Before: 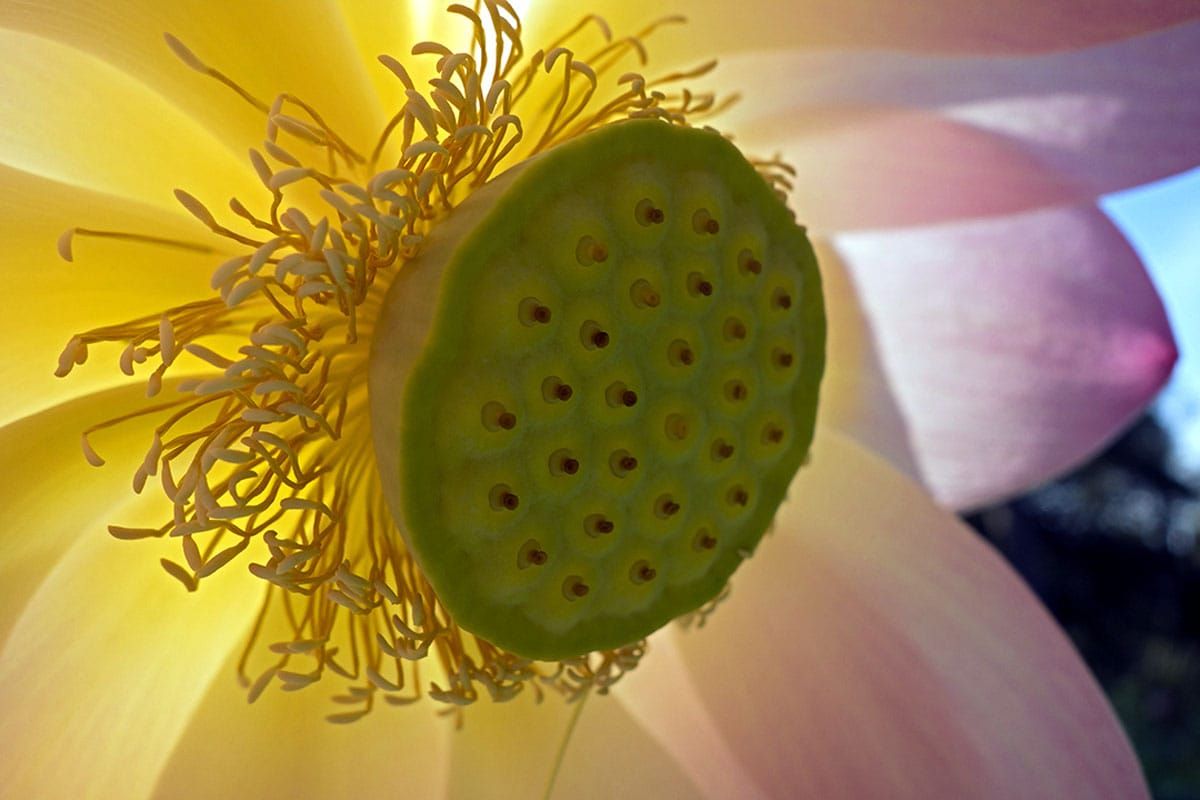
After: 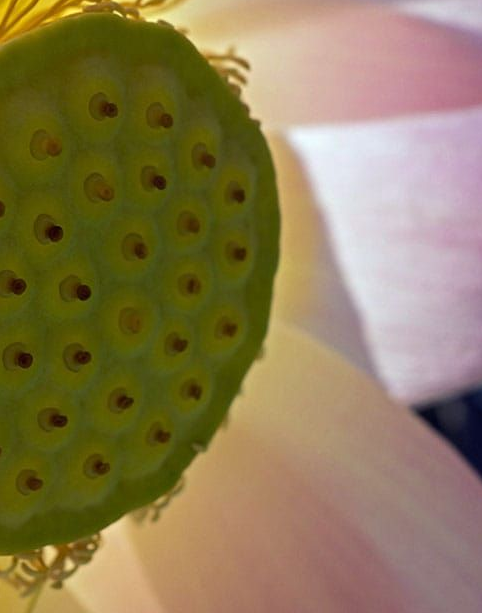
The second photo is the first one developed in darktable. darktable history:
crop: left 45.514%, top 13.344%, right 14.243%, bottom 9.993%
